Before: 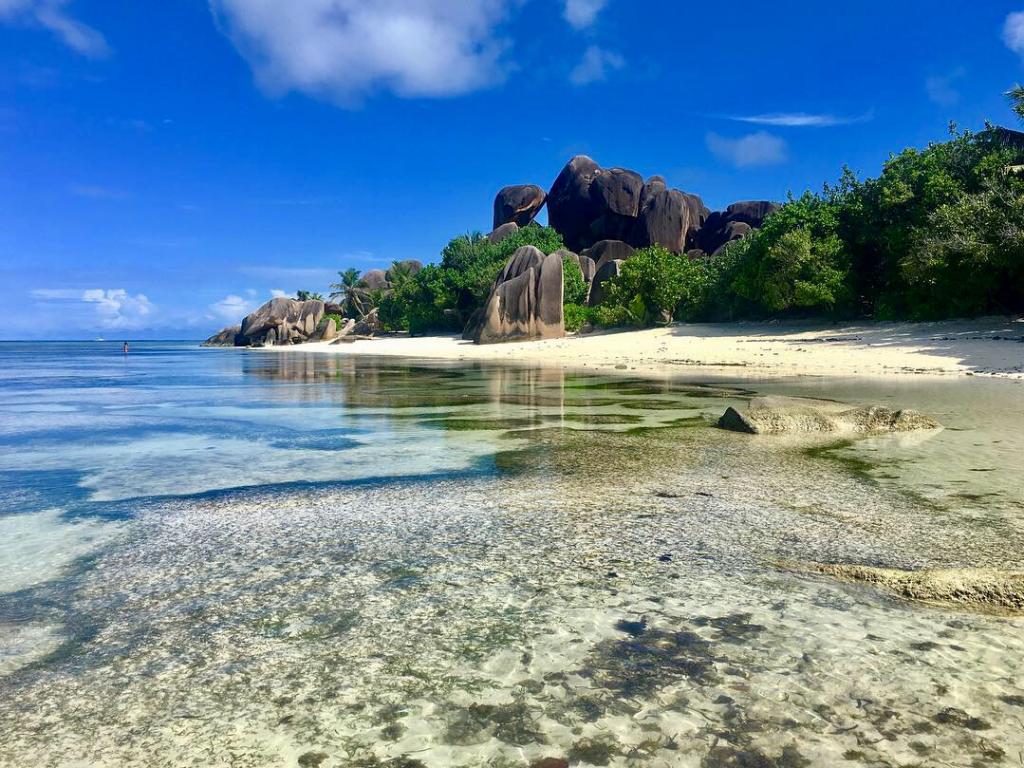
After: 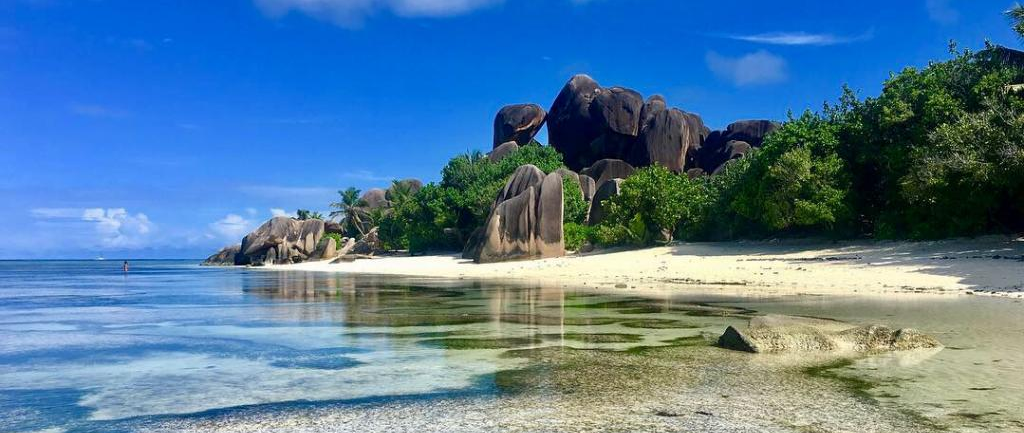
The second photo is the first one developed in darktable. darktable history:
crop and rotate: top 10.611%, bottom 32.949%
